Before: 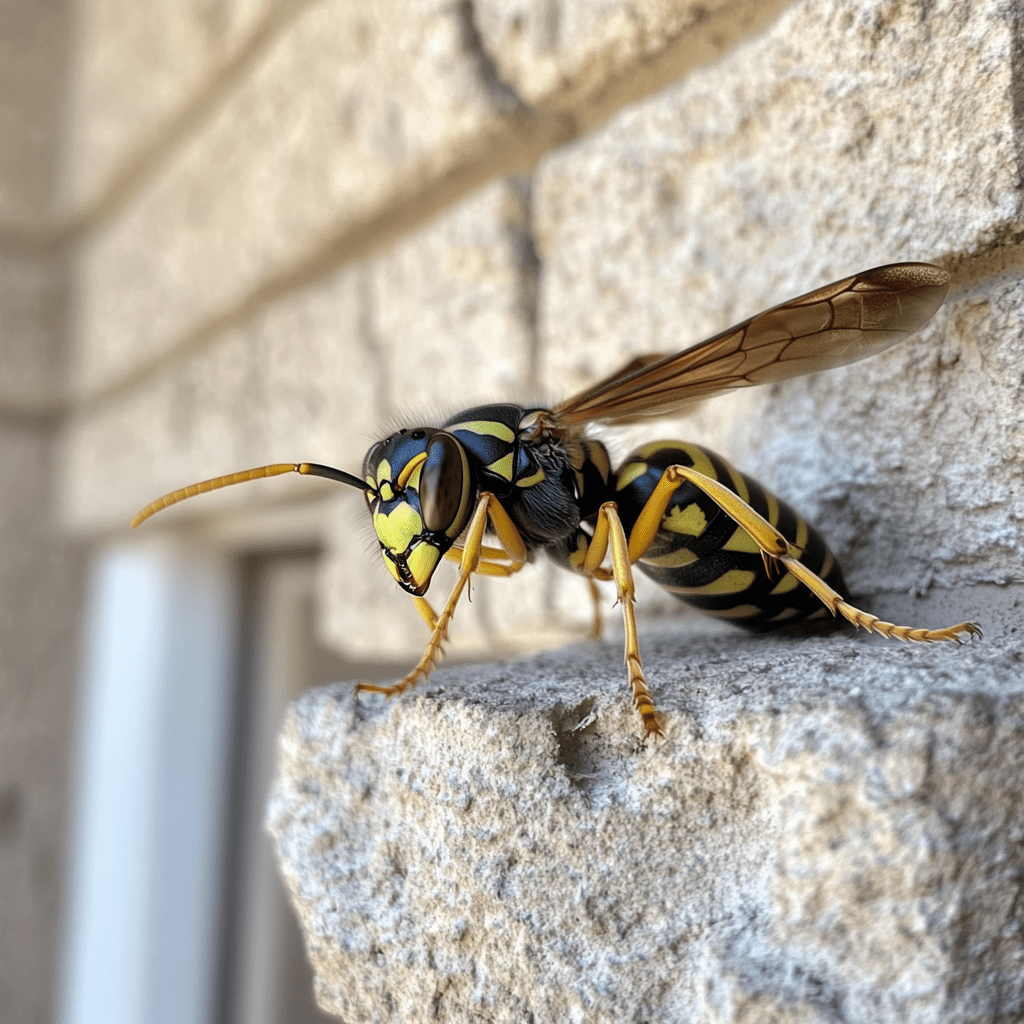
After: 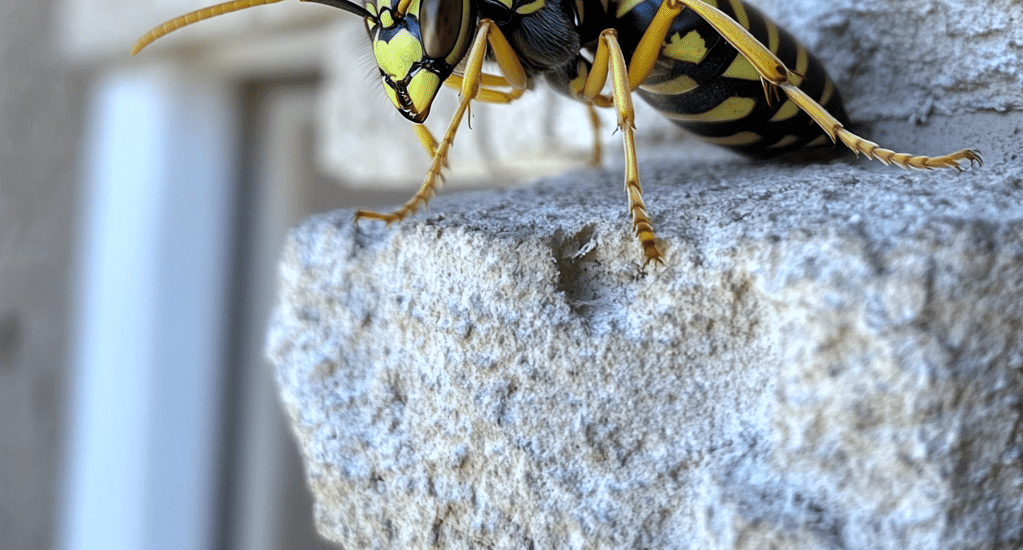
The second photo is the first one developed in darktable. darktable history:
white balance: red 0.924, blue 1.095
crop and rotate: top 46.237%
